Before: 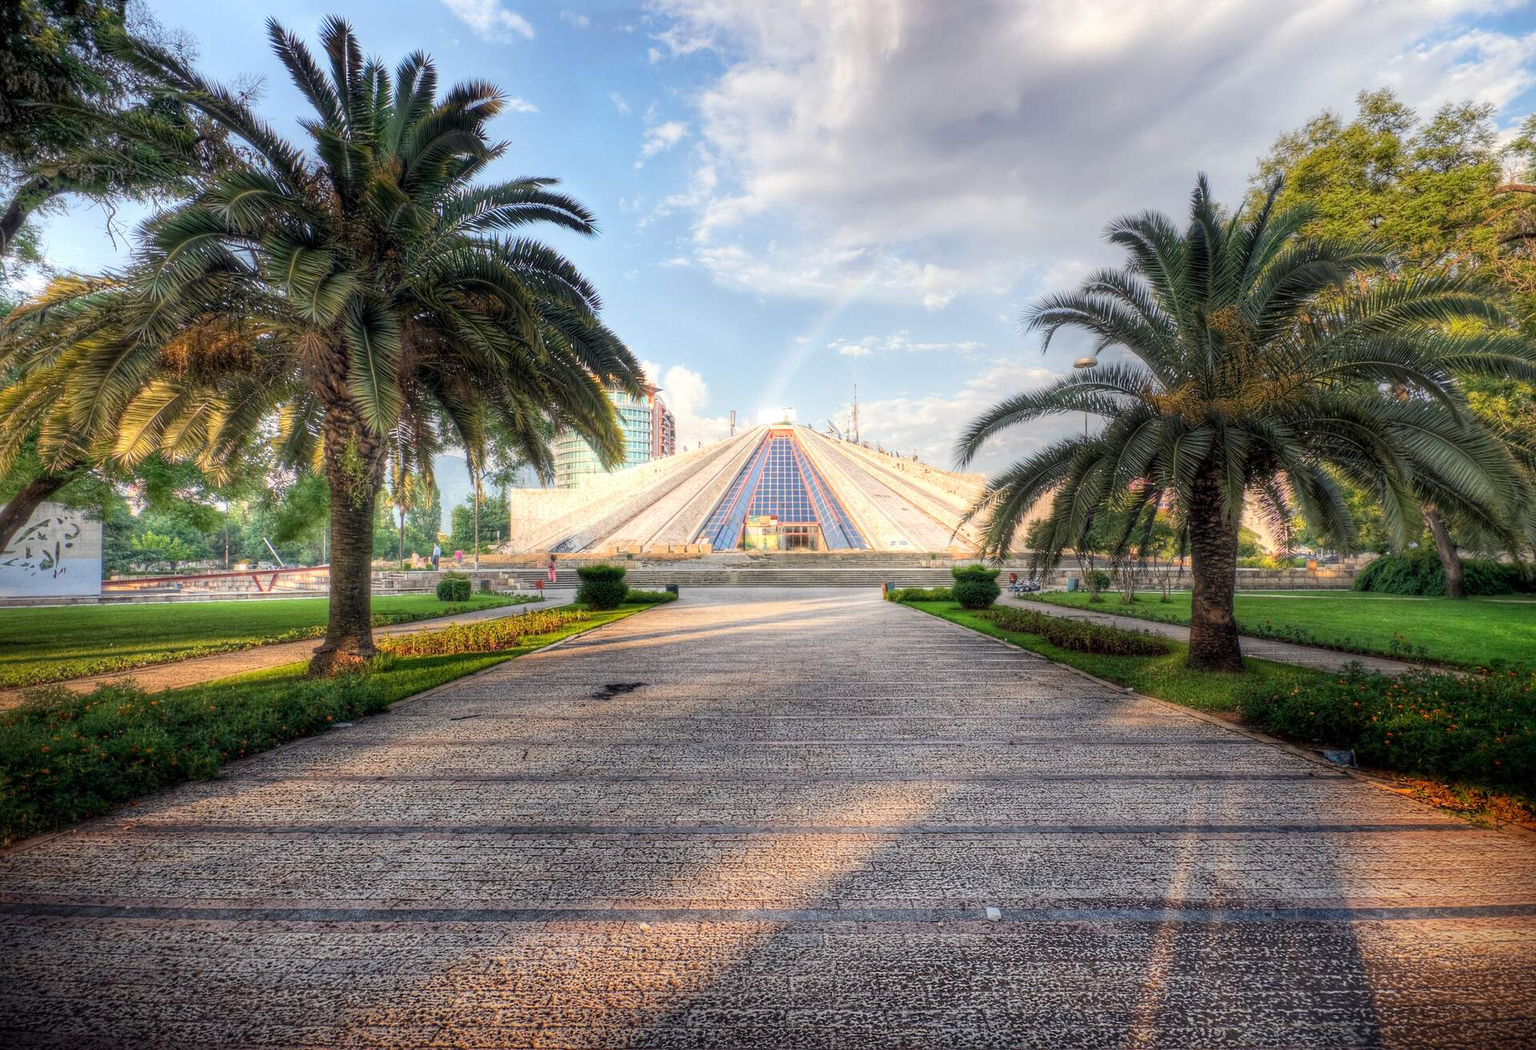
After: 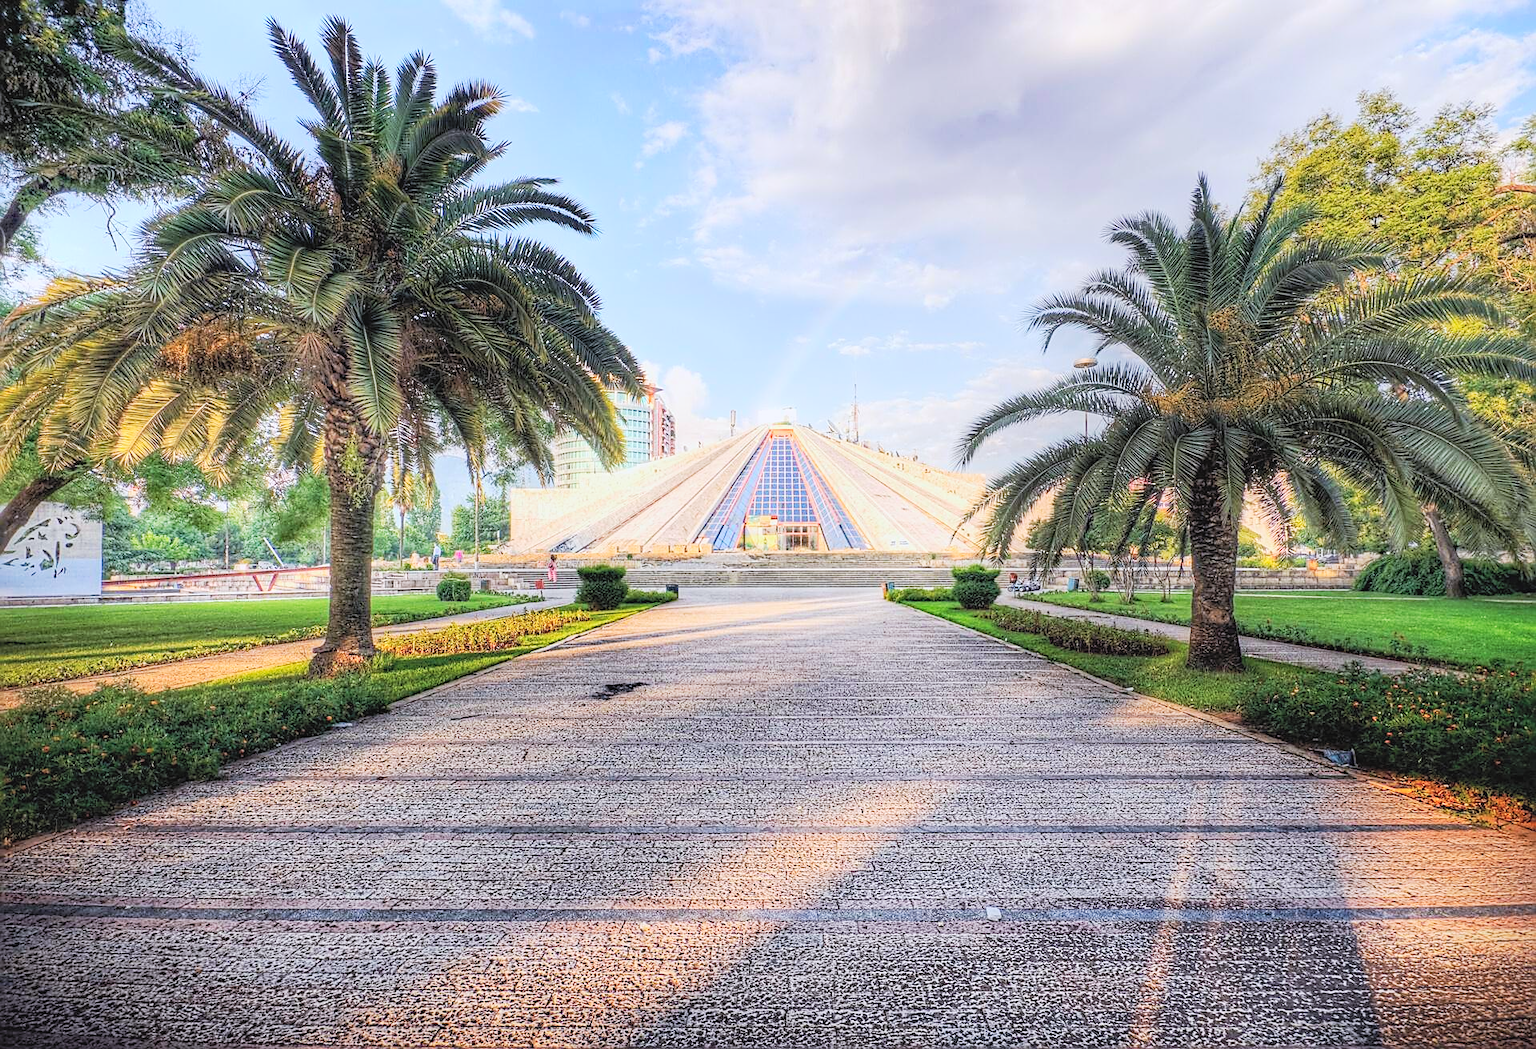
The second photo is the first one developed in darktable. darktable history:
contrast brightness saturation: contrast 0.103, brightness 0.318, saturation 0.143
color calibration: illuminant as shot in camera, x 0.358, y 0.373, temperature 4628.91 K
tone curve: curves: ch0 [(0, 0.045) (0.155, 0.169) (0.46, 0.466) (0.751, 0.788) (1, 0.961)]; ch1 [(0, 0) (0.43, 0.408) (0.472, 0.469) (0.505, 0.503) (0.553, 0.555) (0.592, 0.581) (1, 1)]; ch2 [(0, 0) (0.505, 0.495) (0.579, 0.569) (1, 1)], preserve colors none
sharpen: amount 0.75
haze removal: compatibility mode true, adaptive false
